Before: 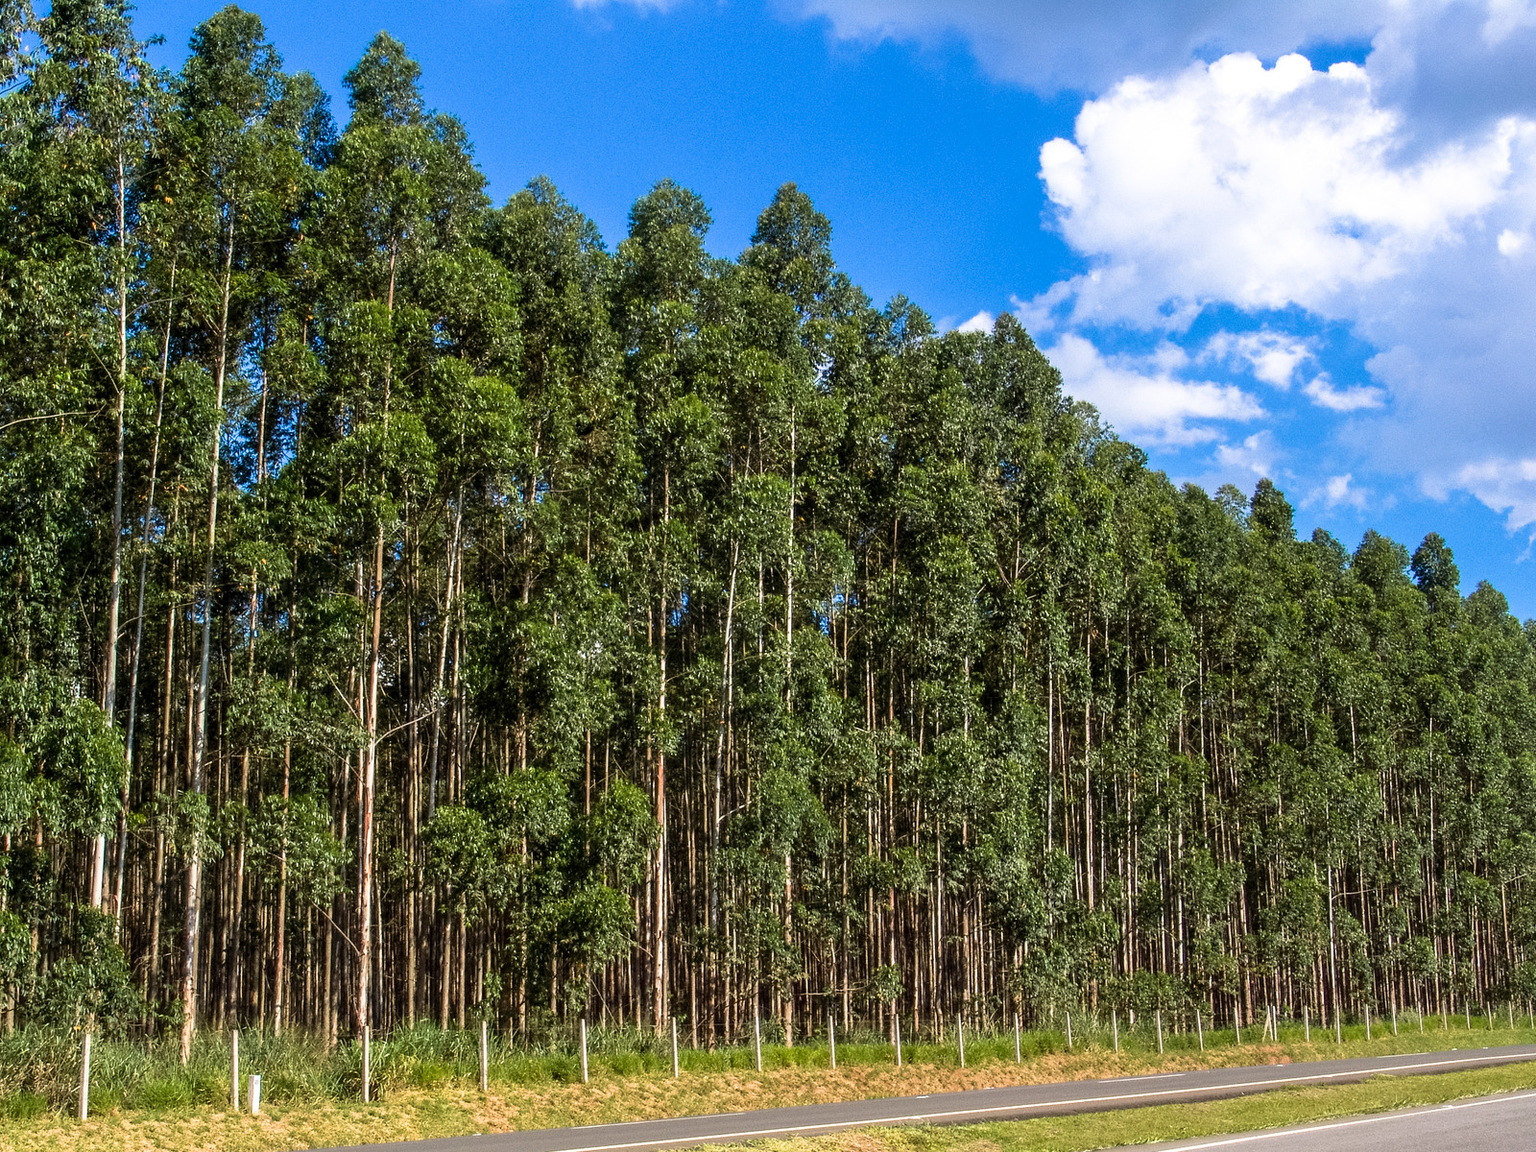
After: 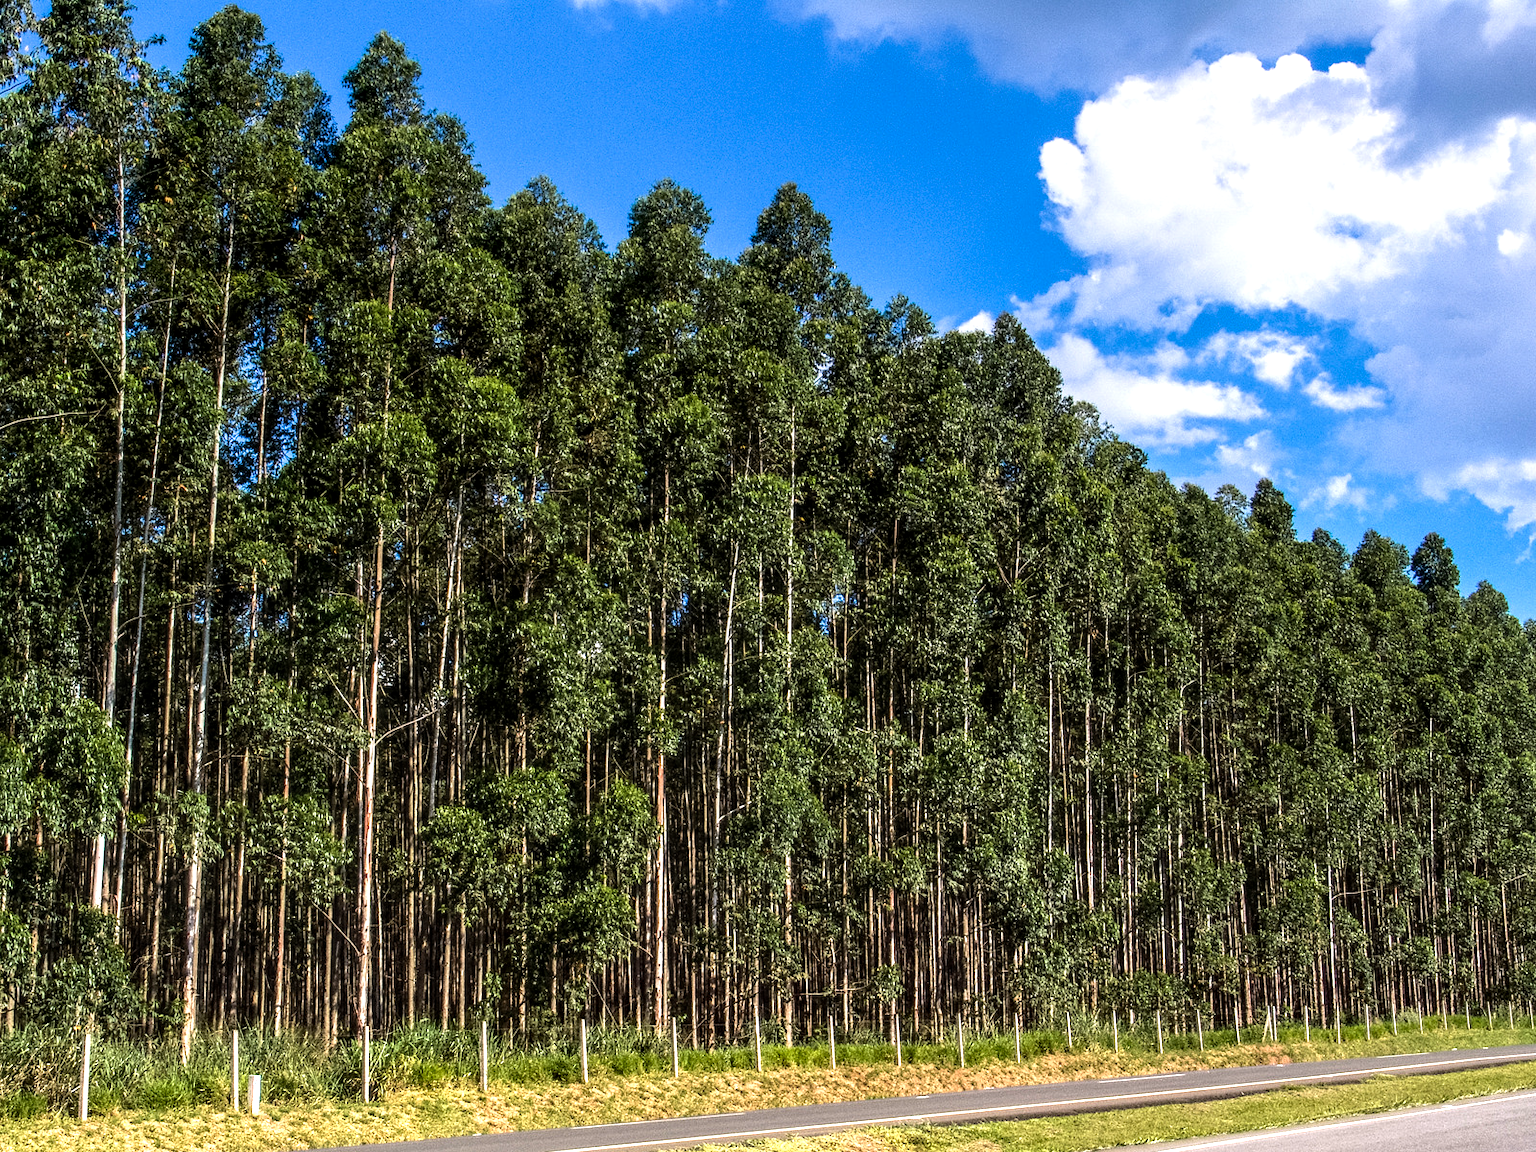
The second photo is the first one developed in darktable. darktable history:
local contrast: on, module defaults
white balance: red 1.004, blue 1.024
graduated density: rotation -0.352°, offset 57.64
tone equalizer: -8 EV -0.75 EV, -7 EV -0.7 EV, -6 EV -0.6 EV, -5 EV -0.4 EV, -3 EV 0.4 EV, -2 EV 0.6 EV, -1 EV 0.7 EV, +0 EV 0.75 EV, edges refinement/feathering 500, mask exposure compensation -1.57 EV, preserve details no
